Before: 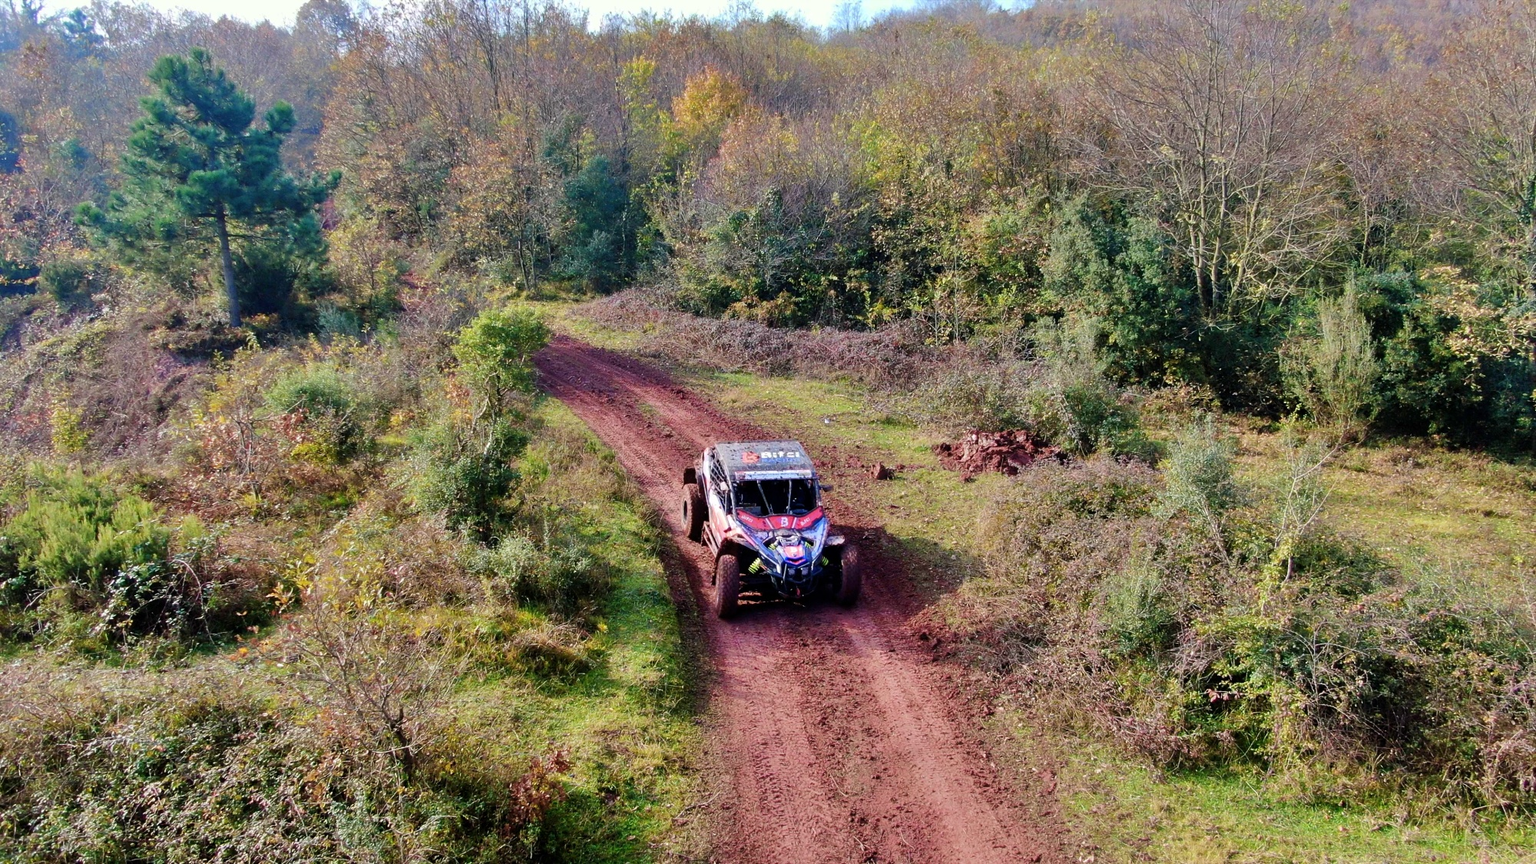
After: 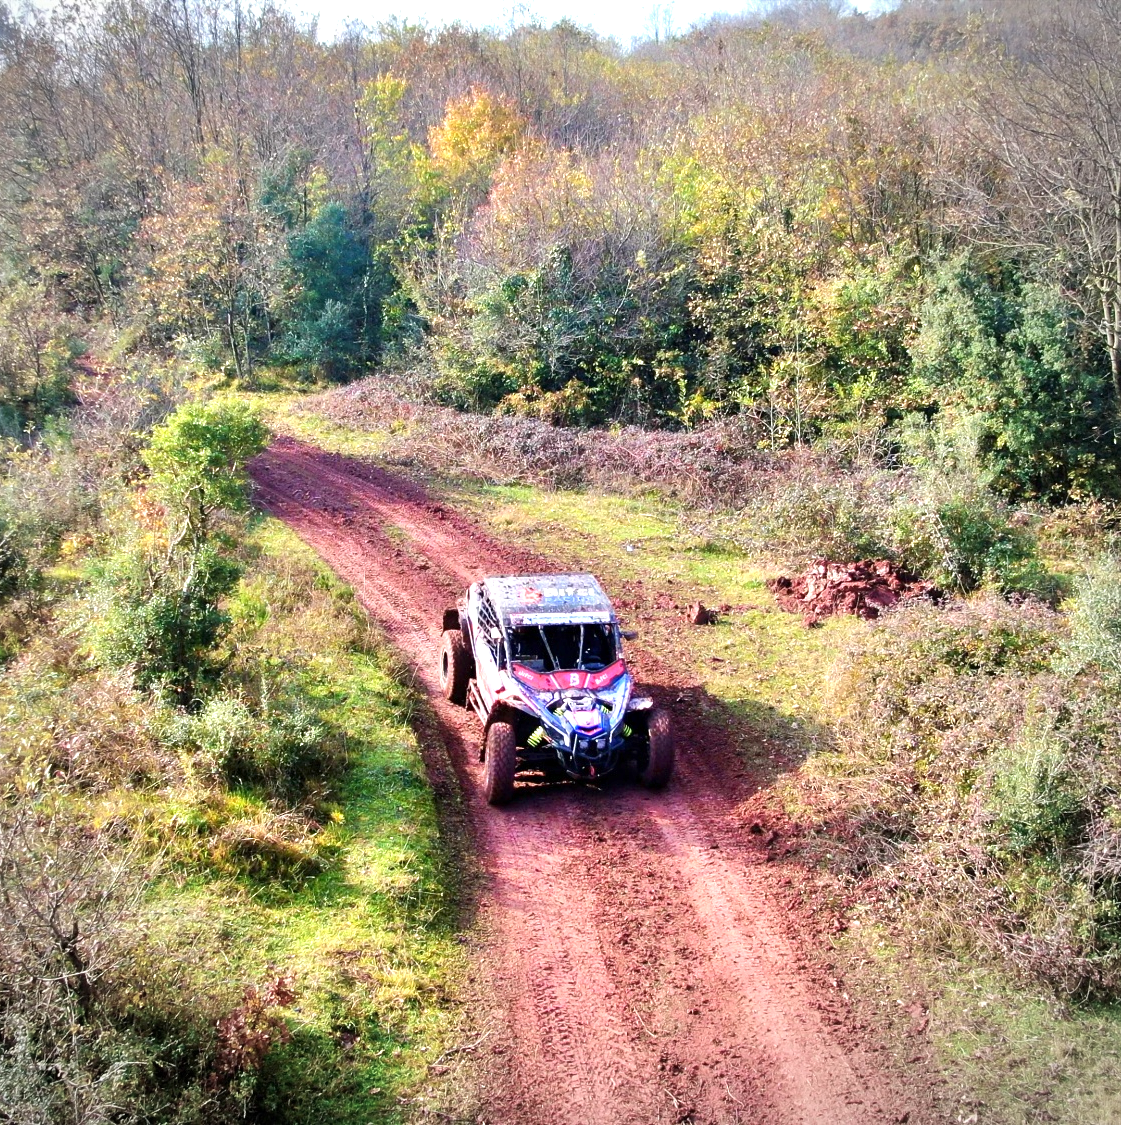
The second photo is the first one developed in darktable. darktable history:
crop and rotate: left 22.359%, right 21.556%
exposure: exposure 1 EV, compensate highlight preservation false
vignetting: center (0, 0.004), unbound false
